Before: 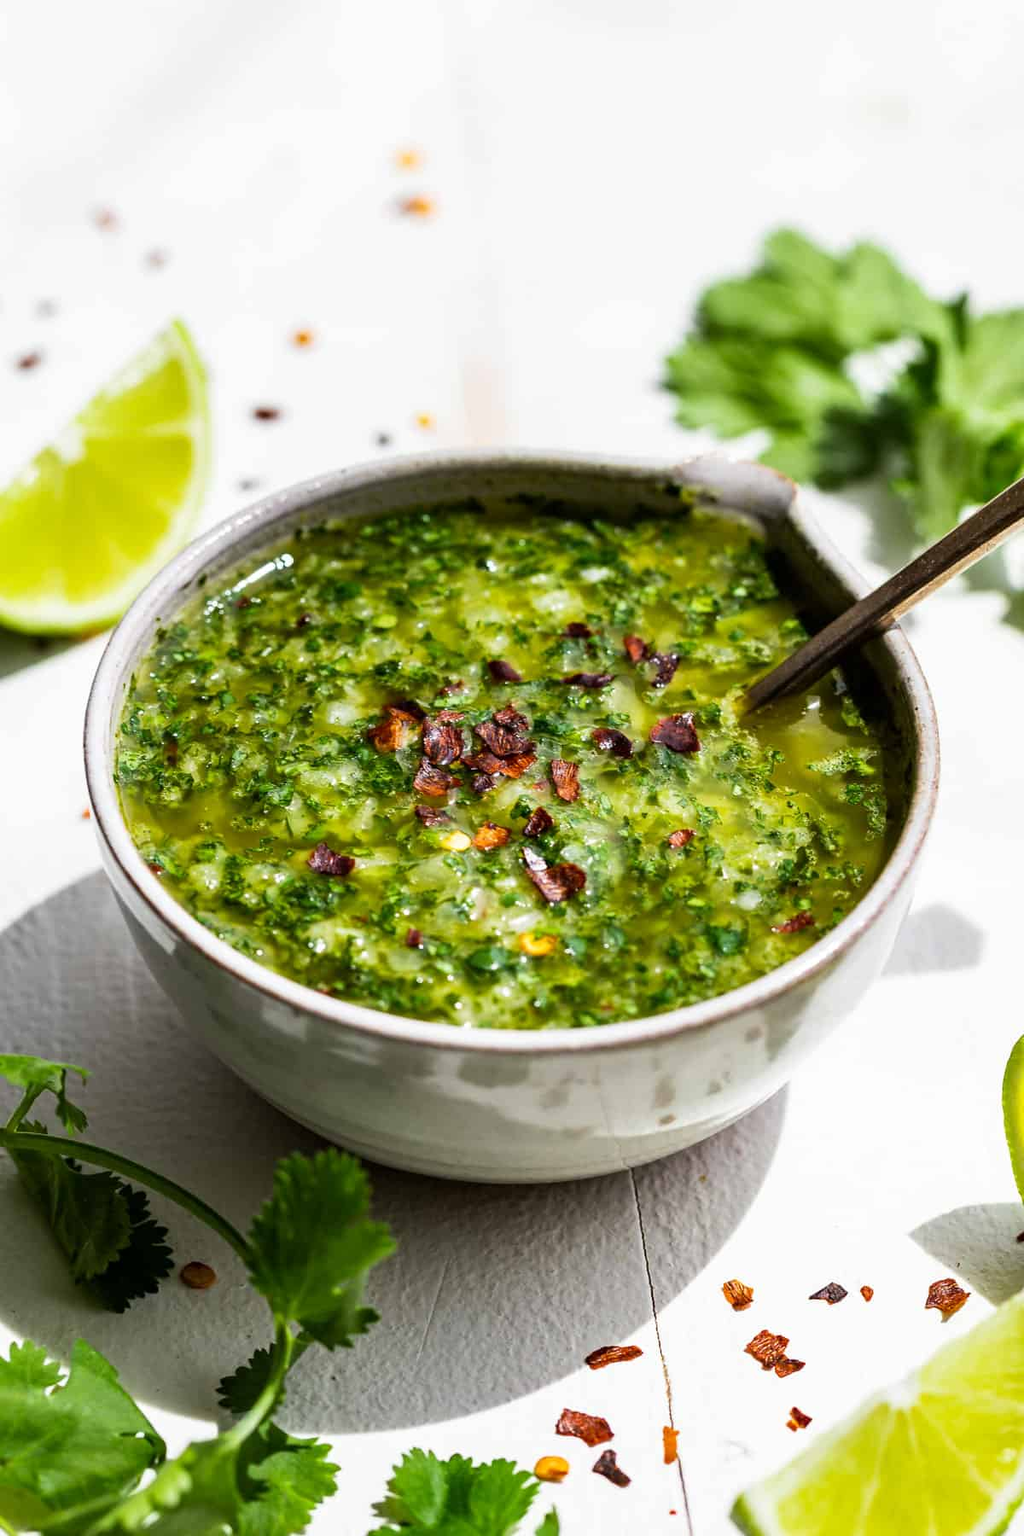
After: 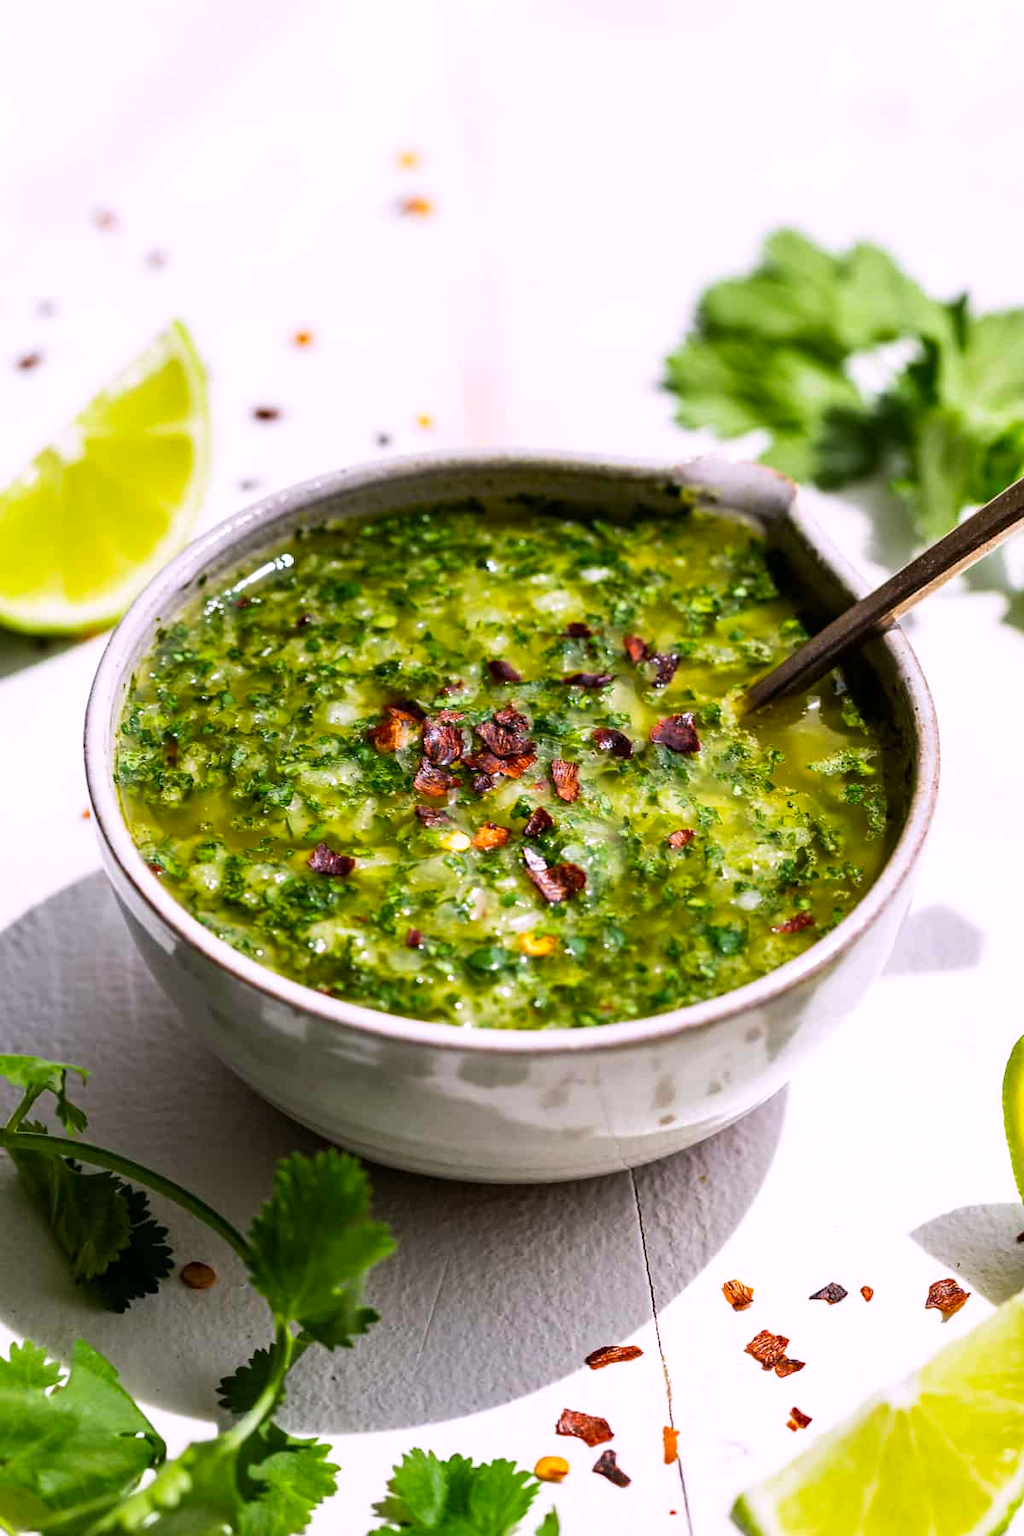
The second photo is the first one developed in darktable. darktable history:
contrast brightness saturation: contrast 0.04, saturation 0.07
white balance: red 1.05, blue 1.072
